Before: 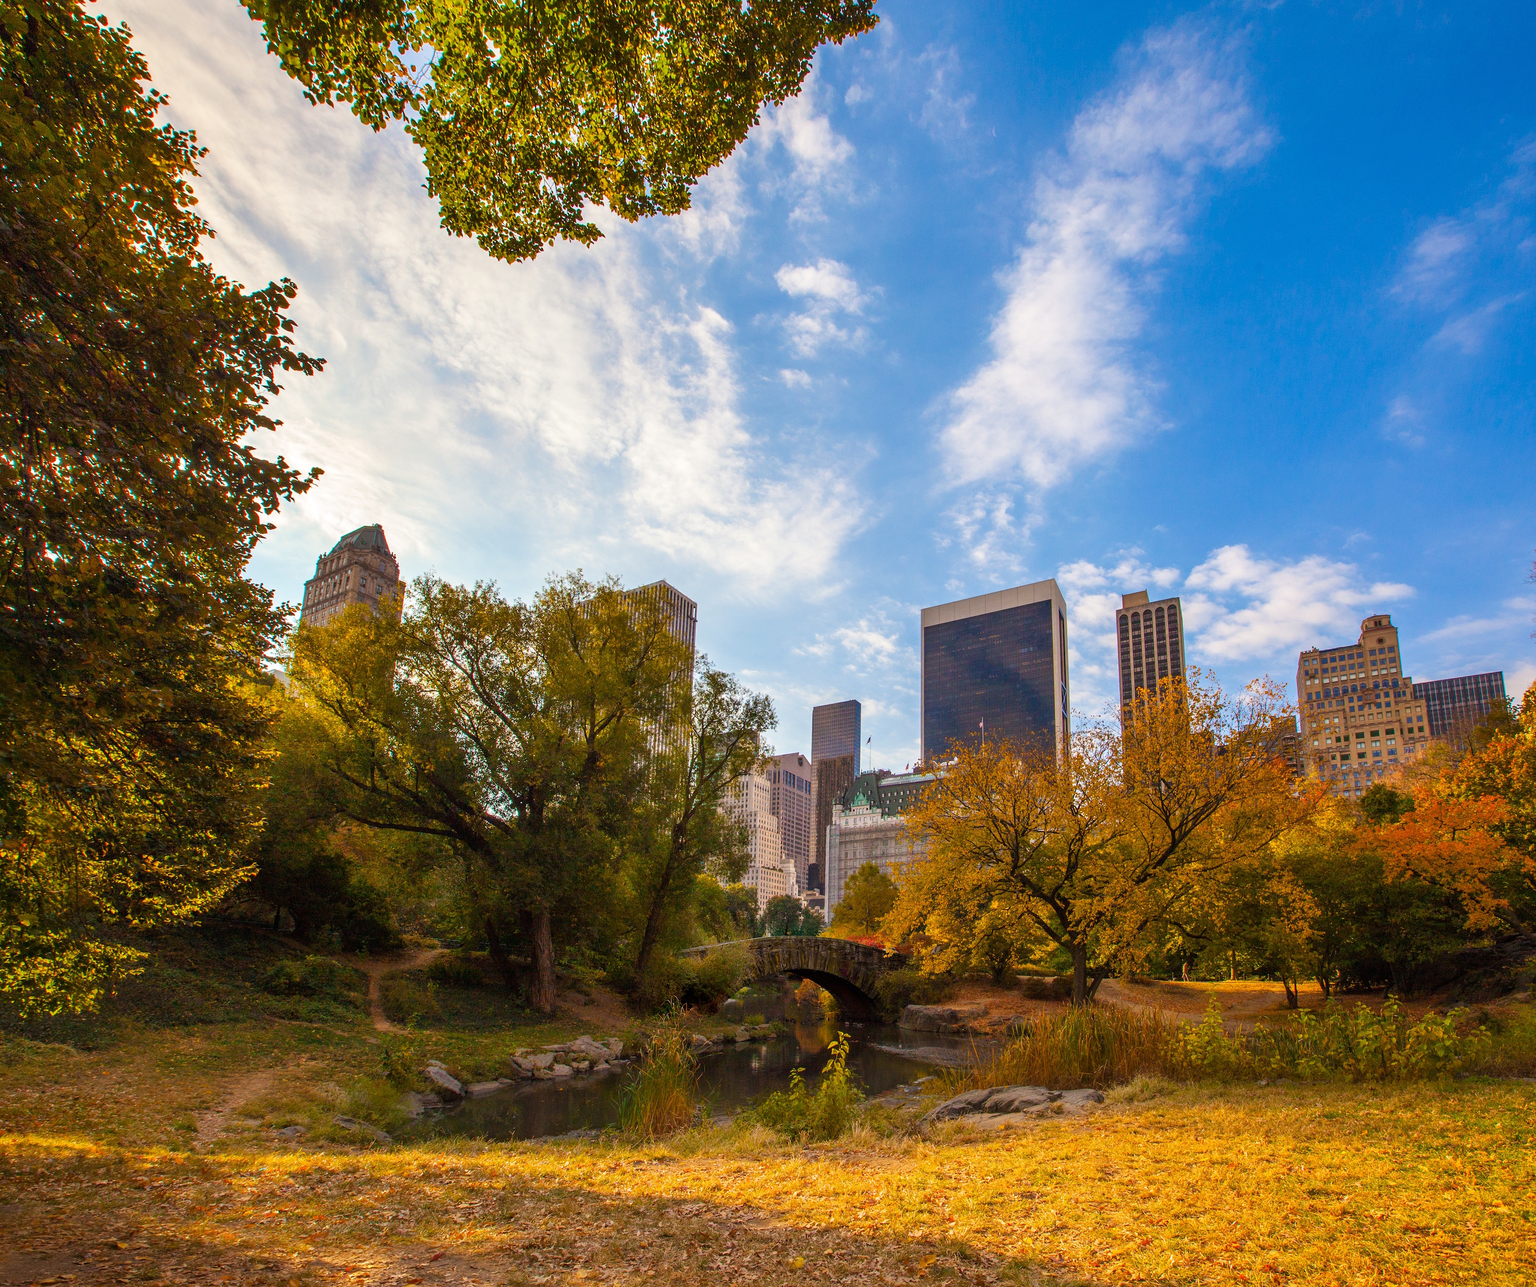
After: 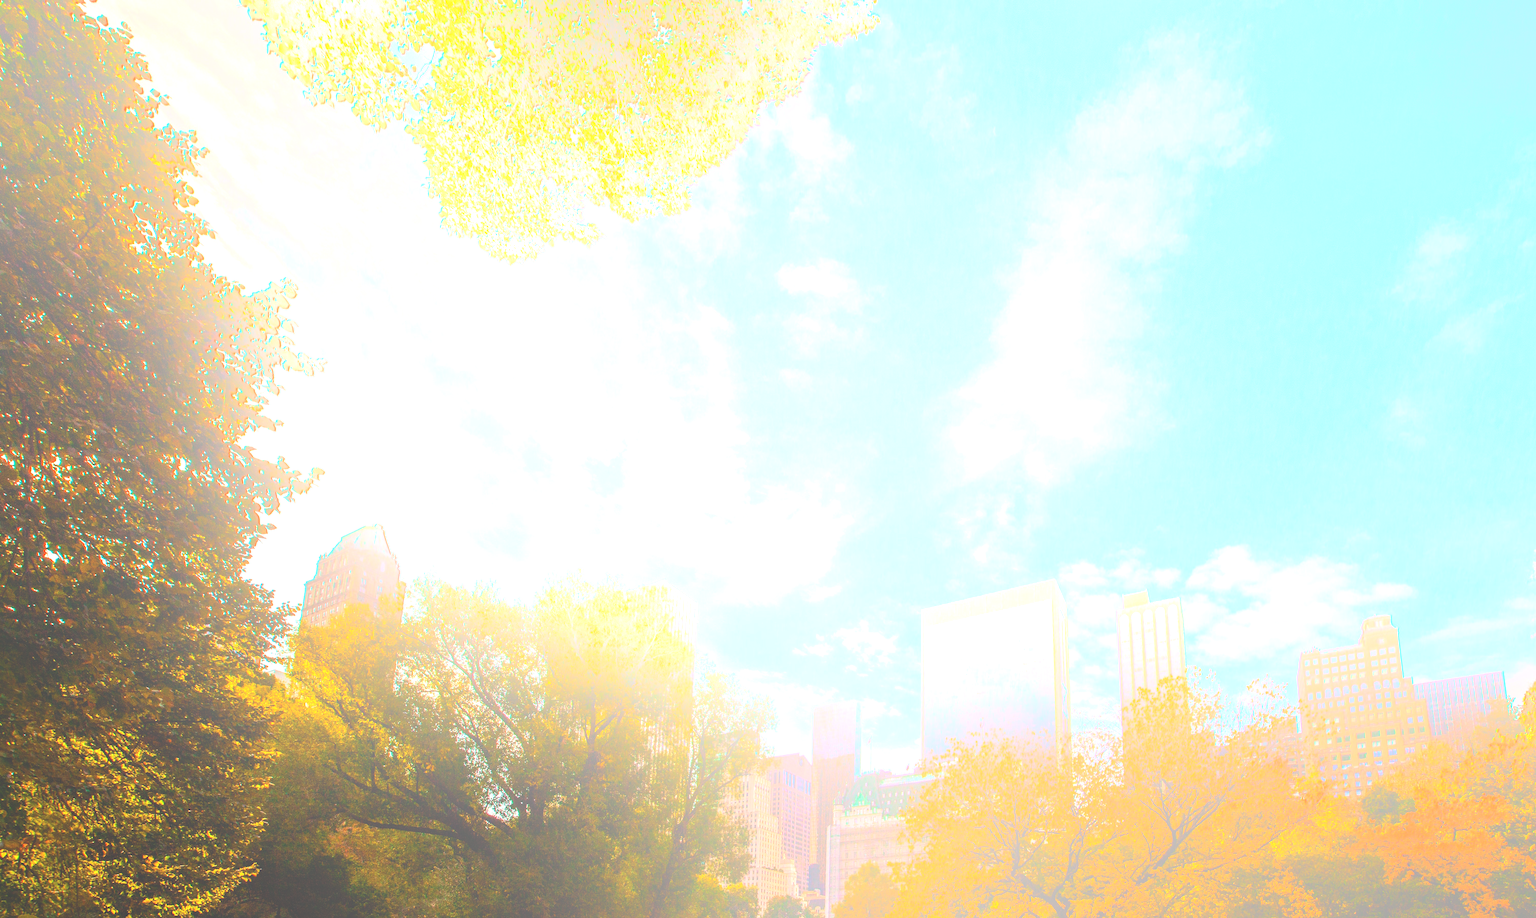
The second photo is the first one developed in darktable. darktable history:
crop: bottom 28.576%
bloom: size 70%, threshold 25%, strength 70%
velvia: on, module defaults
tone equalizer: -8 EV -0.75 EV, -7 EV -0.7 EV, -6 EV -0.6 EV, -5 EV -0.4 EV, -3 EV 0.4 EV, -2 EV 0.6 EV, -1 EV 0.7 EV, +0 EV 0.75 EV, edges refinement/feathering 500, mask exposure compensation -1.57 EV, preserve details no
